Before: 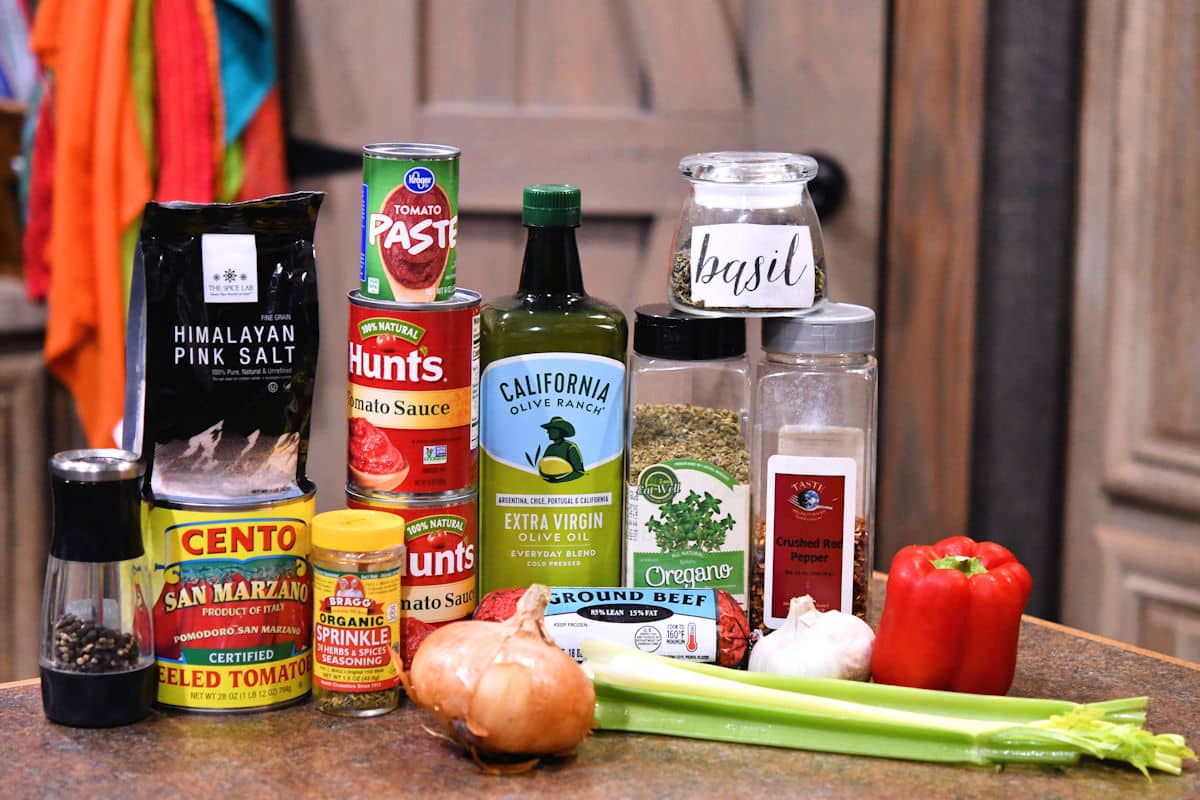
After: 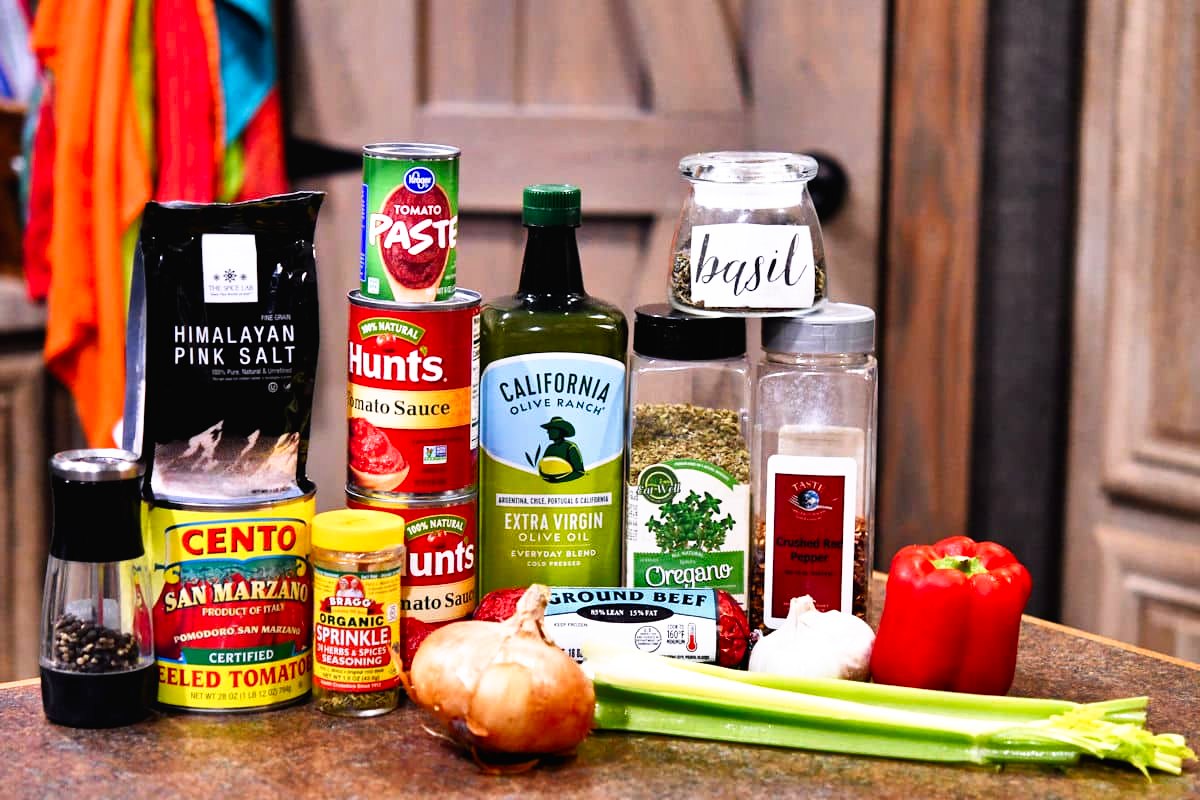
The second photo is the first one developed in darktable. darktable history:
shadows and highlights: shadows 20.91, highlights -82.73, soften with gaussian
tone curve: curves: ch0 [(0, 0) (0.003, 0.016) (0.011, 0.016) (0.025, 0.016) (0.044, 0.017) (0.069, 0.026) (0.1, 0.044) (0.136, 0.074) (0.177, 0.121) (0.224, 0.183) (0.277, 0.248) (0.335, 0.326) (0.399, 0.413) (0.468, 0.511) (0.543, 0.612) (0.623, 0.717) (0.709, 0.818) (0.801, 0.911) (0.898, 0.979) (1, 1)], preserve colors none
